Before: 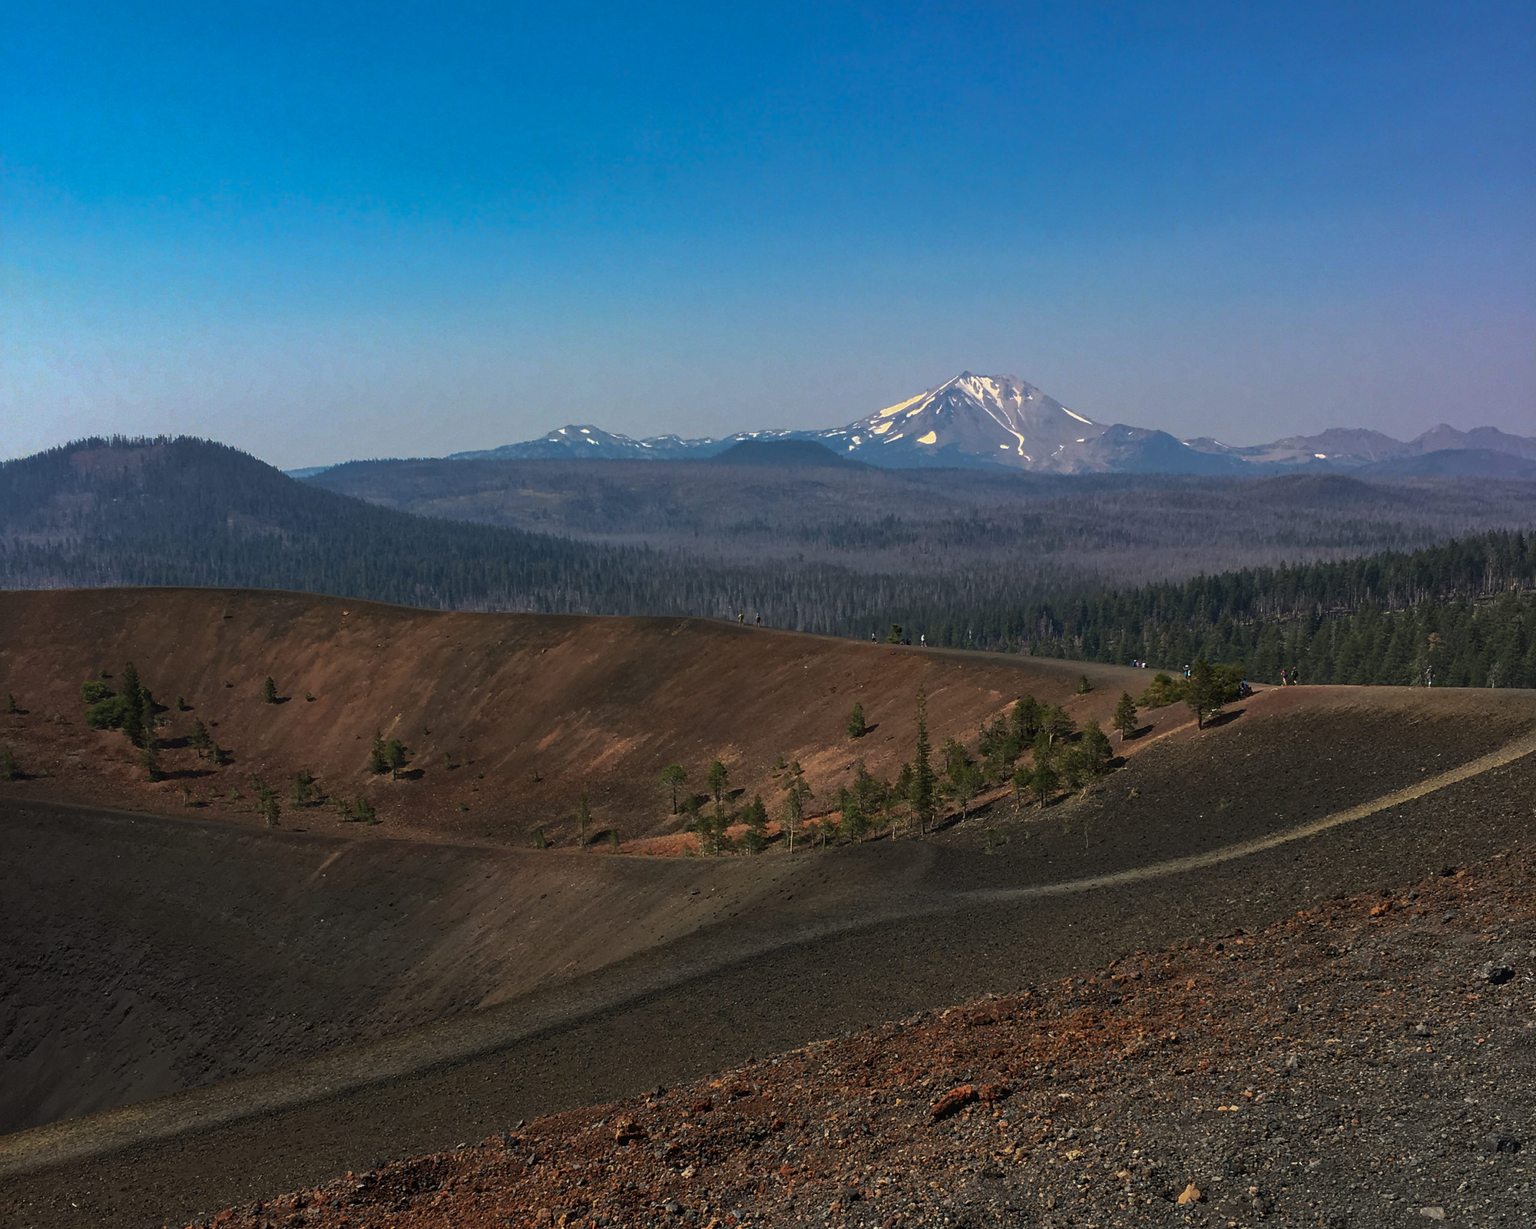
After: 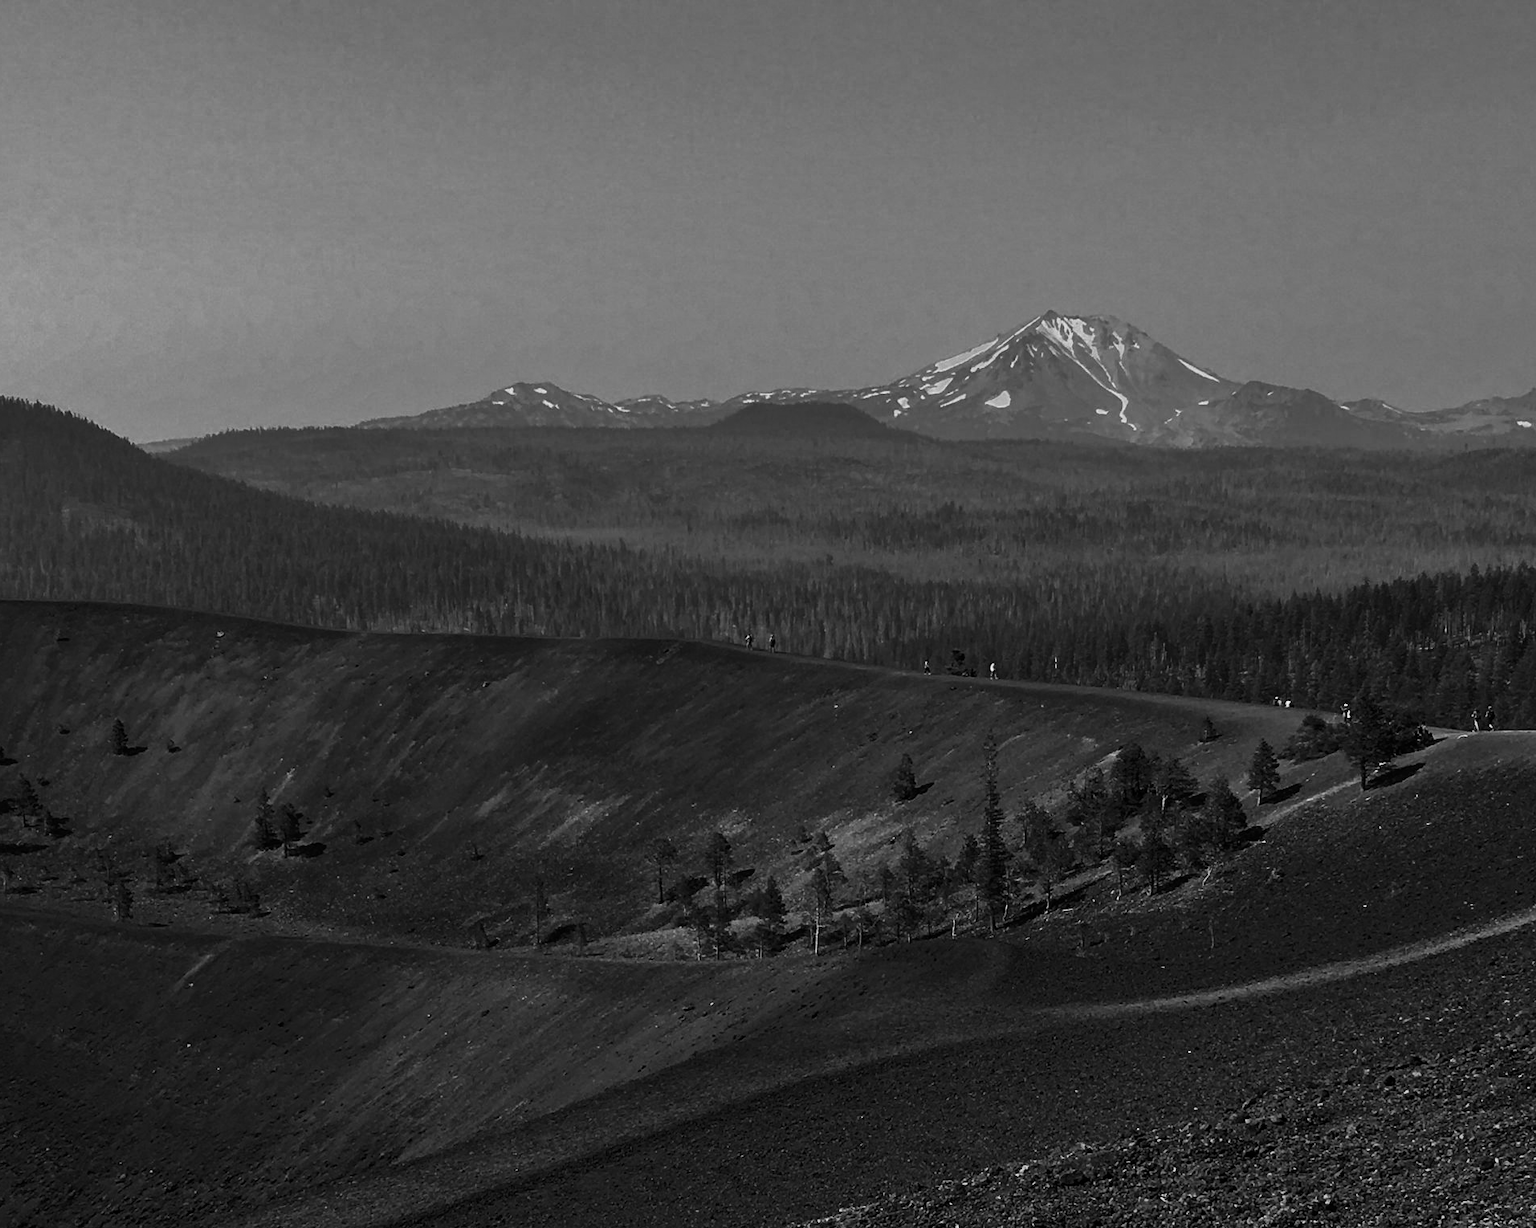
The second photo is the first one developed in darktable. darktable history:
color calibration: output gray [0.253, 0.26, 0.487, 0], gray › normalize channels true, illuminant same as pipeline (D50), adaptation XYZ, x 0.346, y 0.359, gamut compression 0
crop and rotate: left 11.831%, top 11.346%, right 13.429%, bottom 13.899%
contrast brightness saturation: brightness -0.25, saturation 0.2
shadows and highlights: low approximation 0.01, soften with gaussian
